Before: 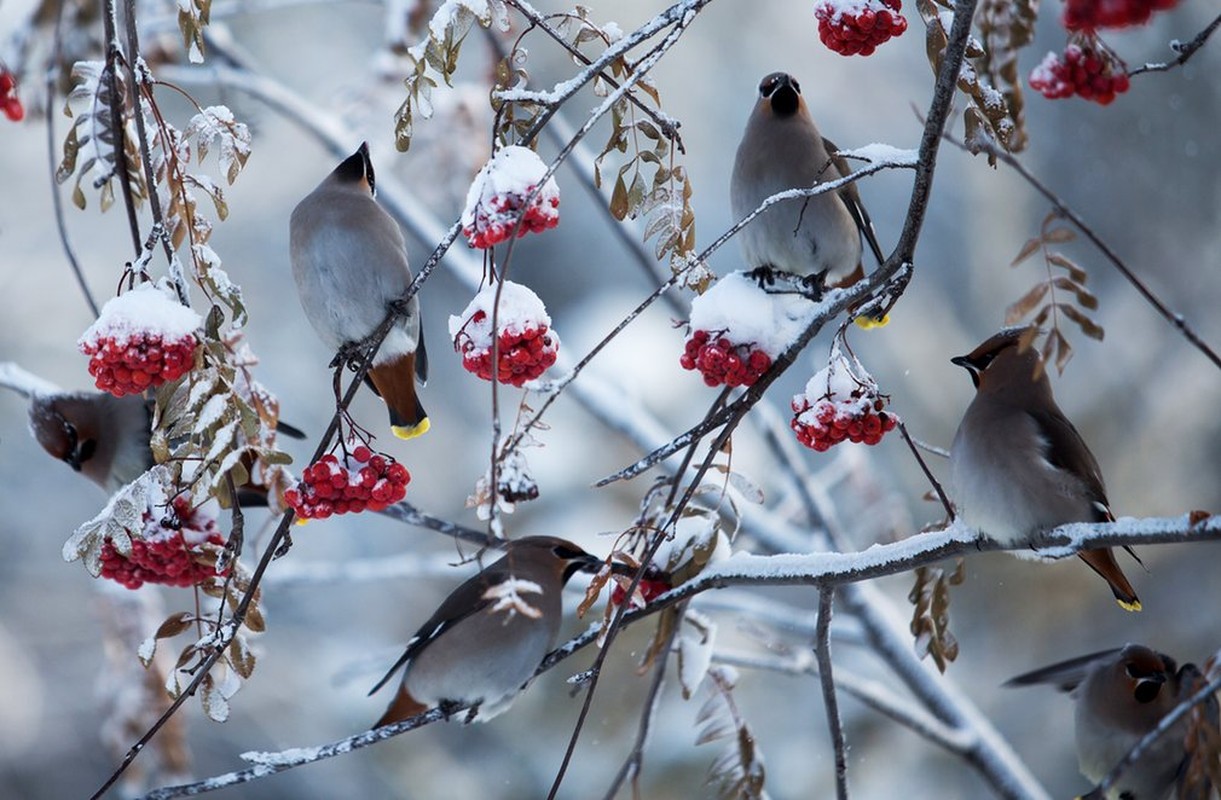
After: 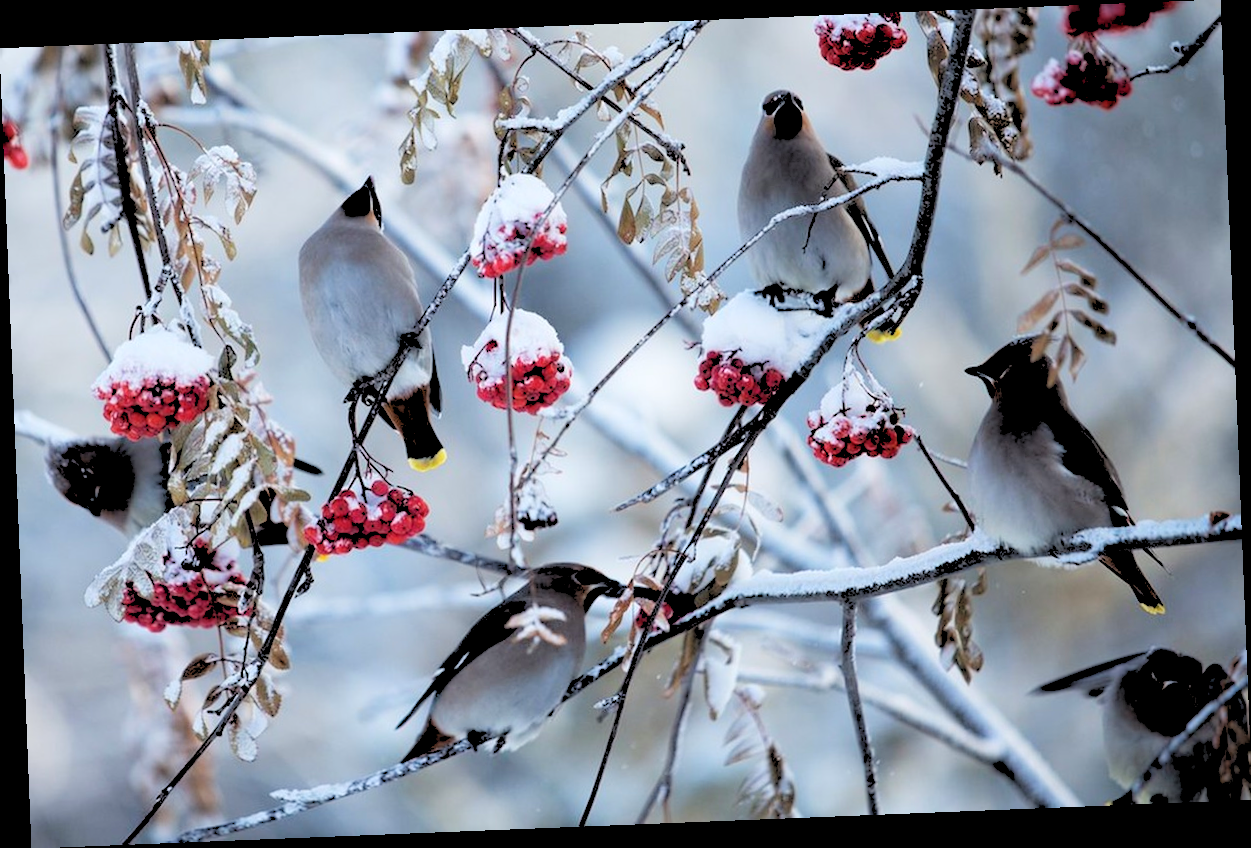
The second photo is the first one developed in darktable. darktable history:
rgb levels: levels [[0.027, 0.429, 0.996], [0, 0.5, 1], [0, 0.5, 1]]
rotate and perspective: rotation -2.29°, automatic cropping off
